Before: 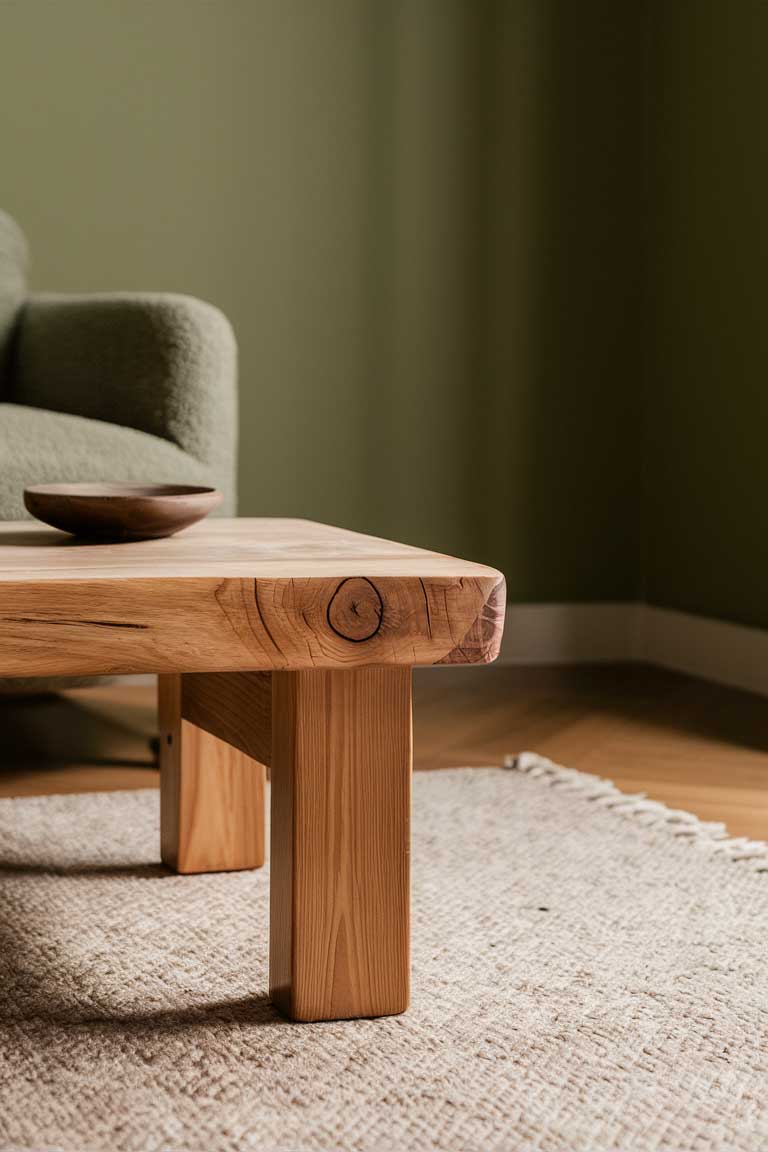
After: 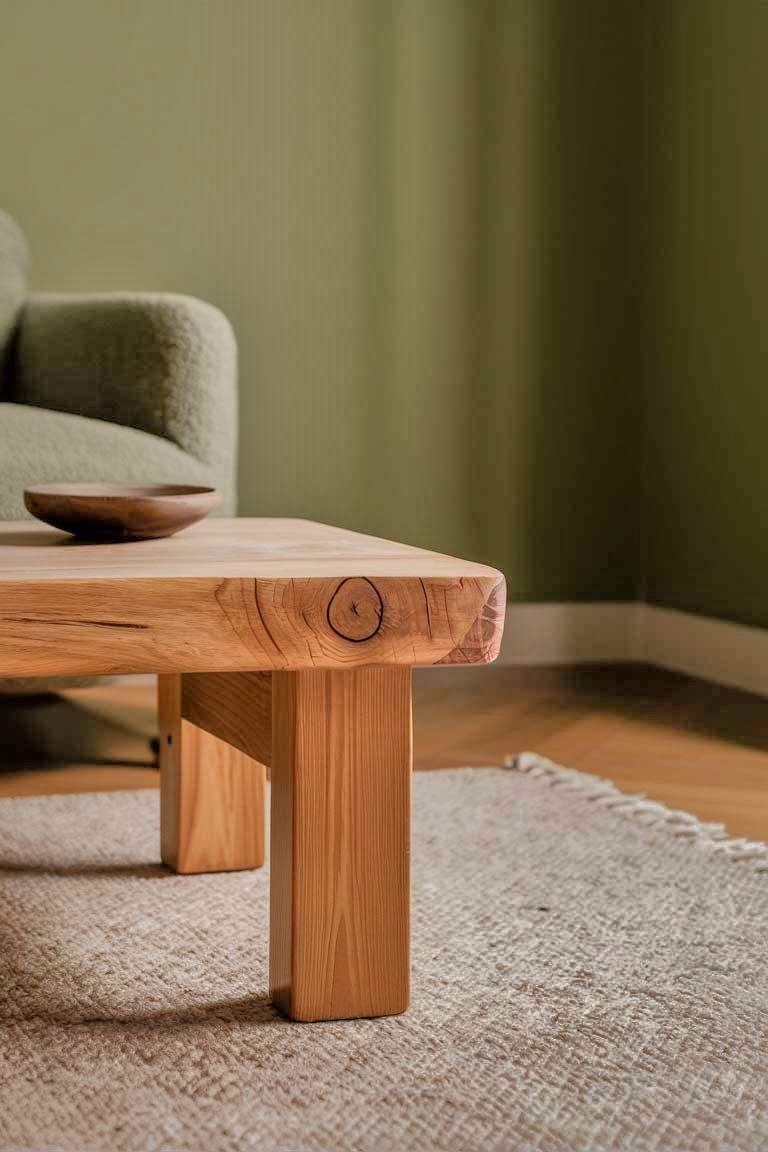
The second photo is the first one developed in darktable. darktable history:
shadows and highlights: shadows 38.73, highlights -73.93
tone equalizer: -7 EV 0.149 EV, -6 EV 0.587 EV, -5 EV 1.16 EV, -4 EV 1.34 EV, -3 EV 1.16 EV, -2 EV 0.6 EV, -1 EV 0.158 EV
local contrast: highlights 102%, shadows 99%, detail 119%, midtone range 0.2
